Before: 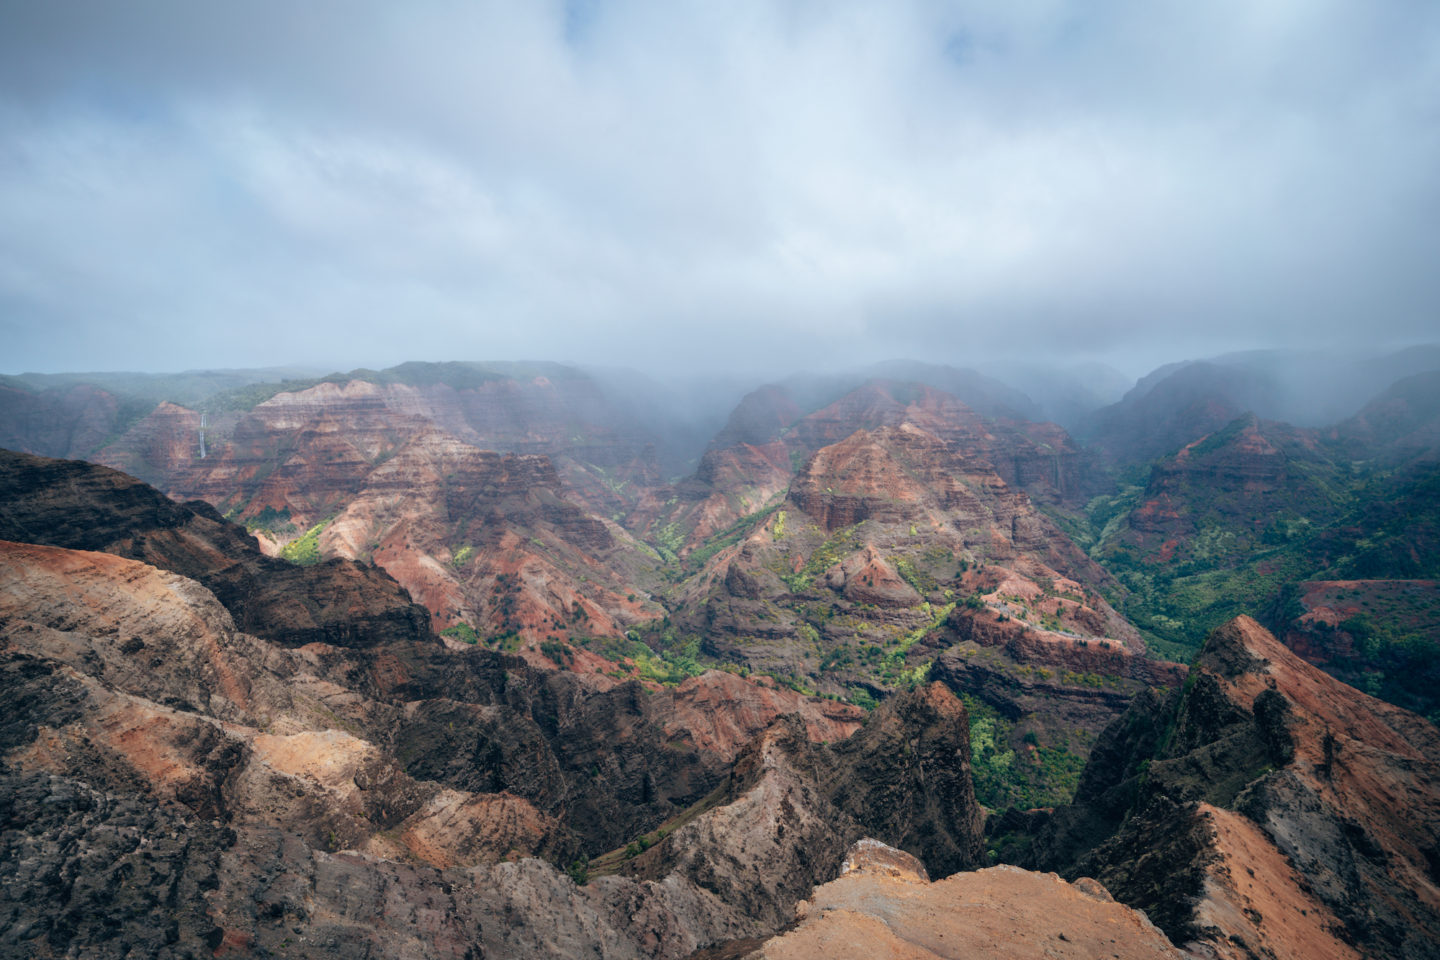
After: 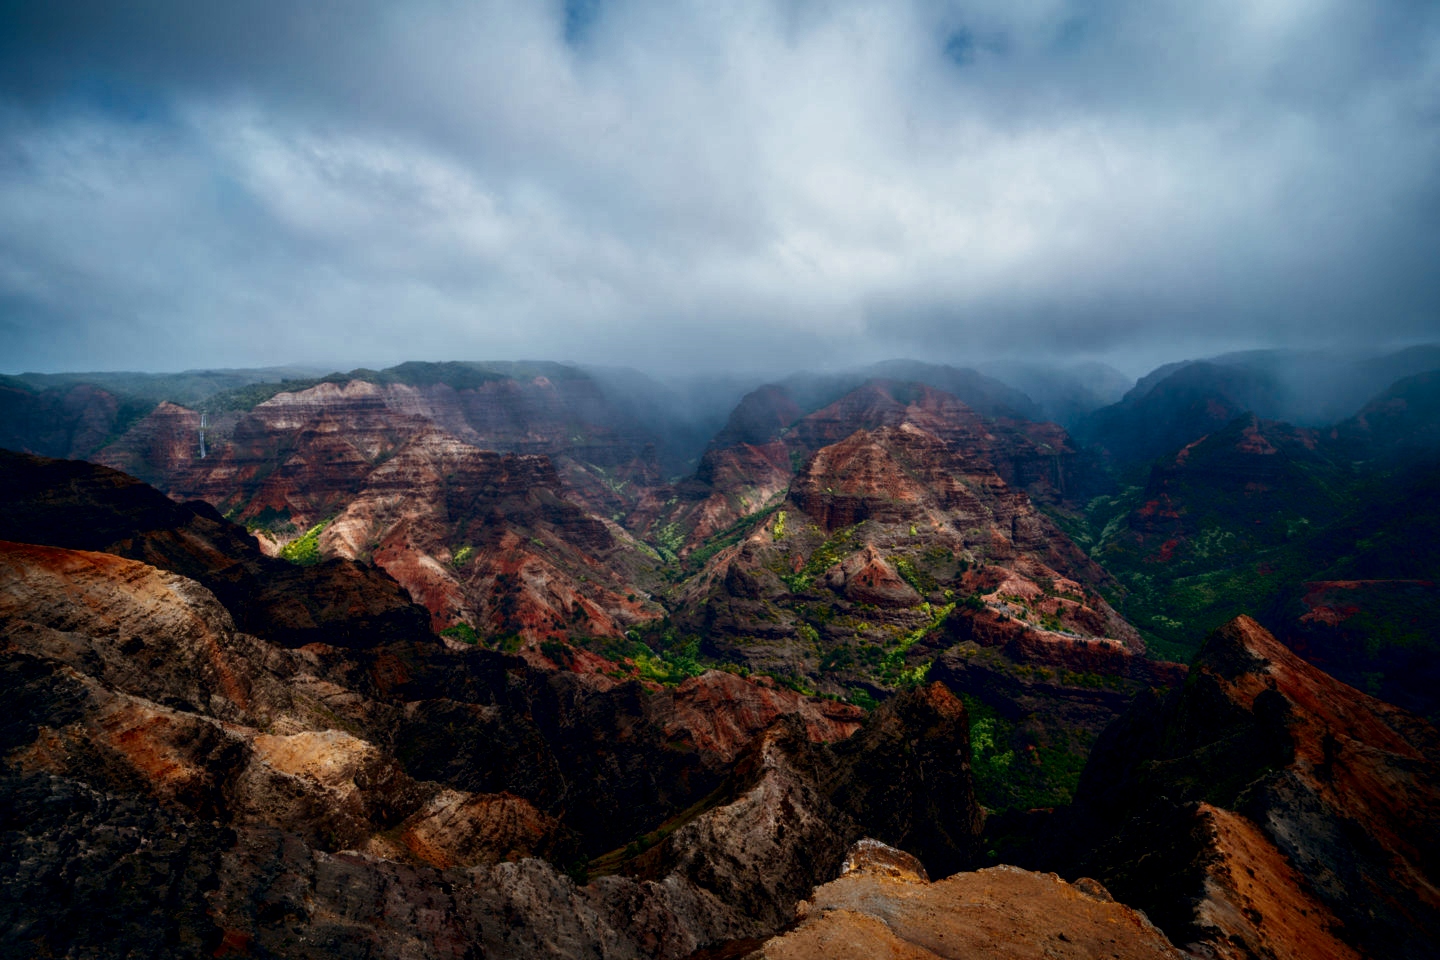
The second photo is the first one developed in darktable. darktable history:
color calibration: x 0.342, y 0.355, temperature 5146 K
local contrast: on, module defaults
exposure: black level correction -0.003, exposure 0.04 EV, compensate highlight preservation false
filmic rgb: black relative exposure -12 EV, white relative exposure 2.8 EV, threshold 3 EV, target black luminance 0%, hardness 8.06, latitude 70.41%, contrast 1.14, highlights saturation mix 10%, shadows ↔ highlights balance -0.388%, color science v4 (2020), iterations of high-quality reconstruction 10, contrast in shadows soft, contrast in highlights soft, enable highlight reconstruction true
contrast brightness saturation: contrast 0.09, brightness -0.59, saturation 0.17
